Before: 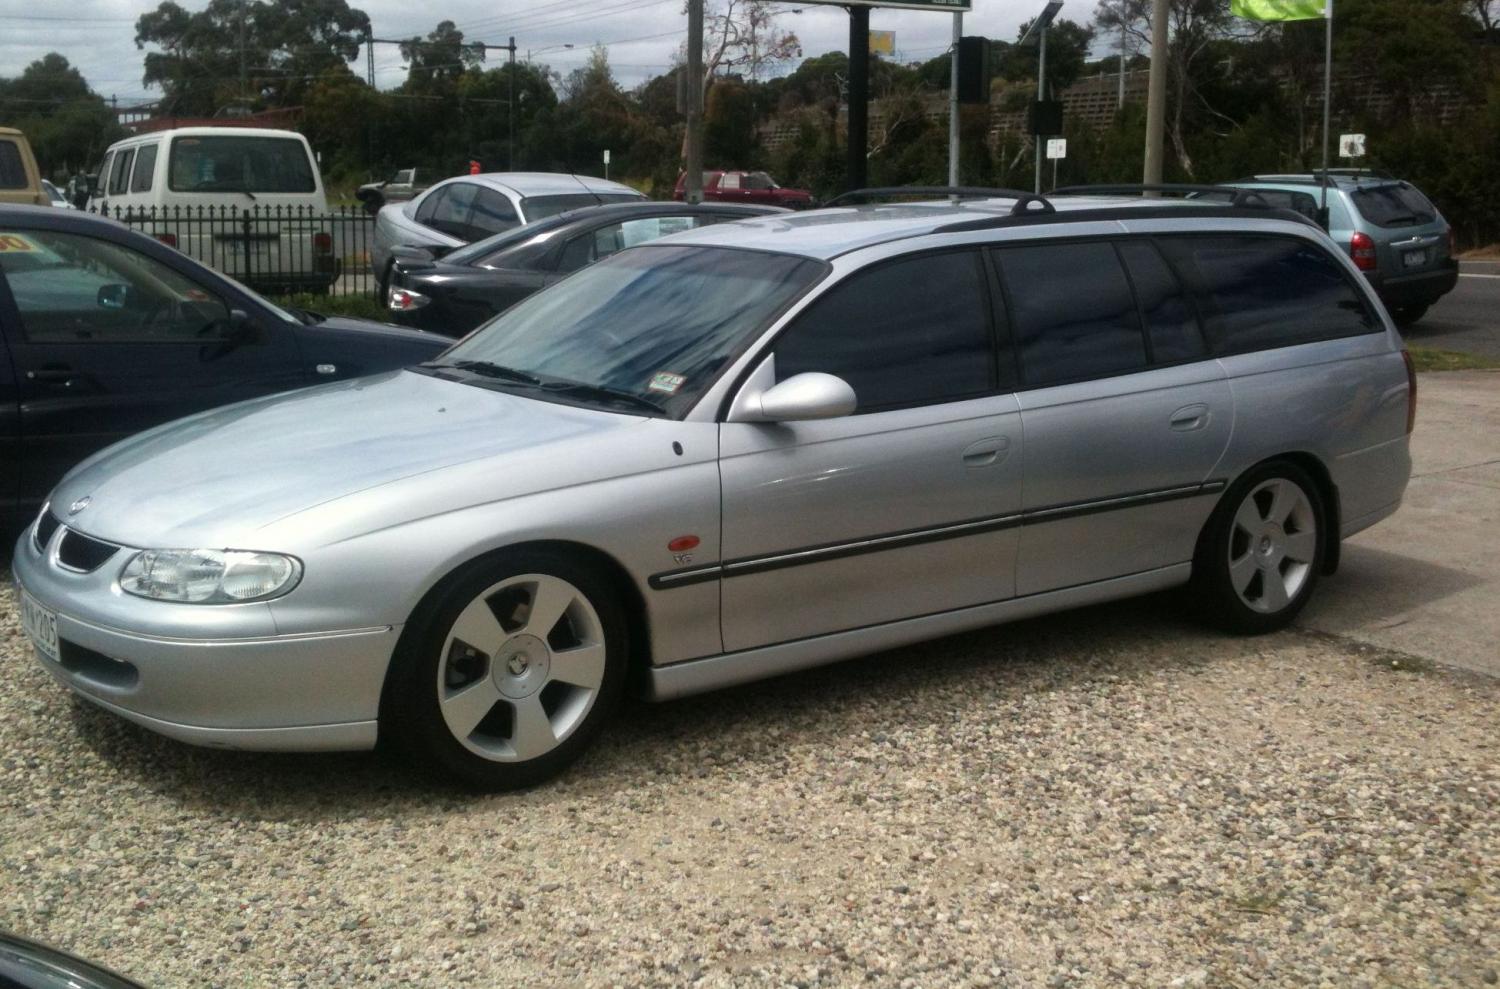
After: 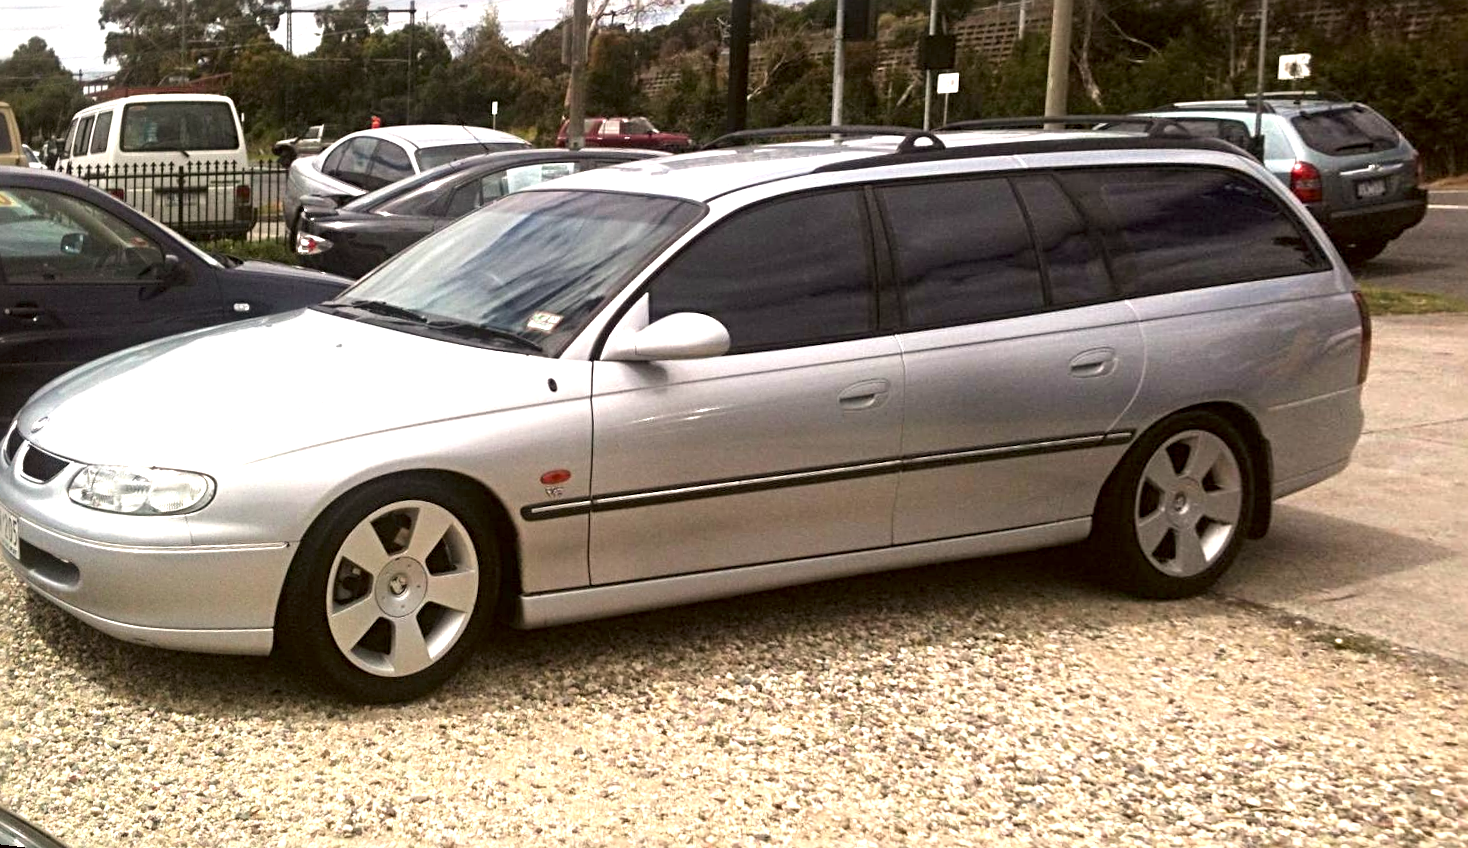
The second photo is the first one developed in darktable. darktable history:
sharpen: radius 4
exposure: black level correction 0.001, exposure 1.116 EV, compensate highlight preservation false
rotate and perspective: rotation 1.69°, lens shift (vertical) -0.023, lens shift (horizontal) -0.291, crop left 0.025, crop right 0.988, crop top 0.092, crop bottom 0.842
color correction: highlights a* 6.27, highlights b* 8.19, shadows a* 5.94, shadows b* 7.23, saturation 0.9
